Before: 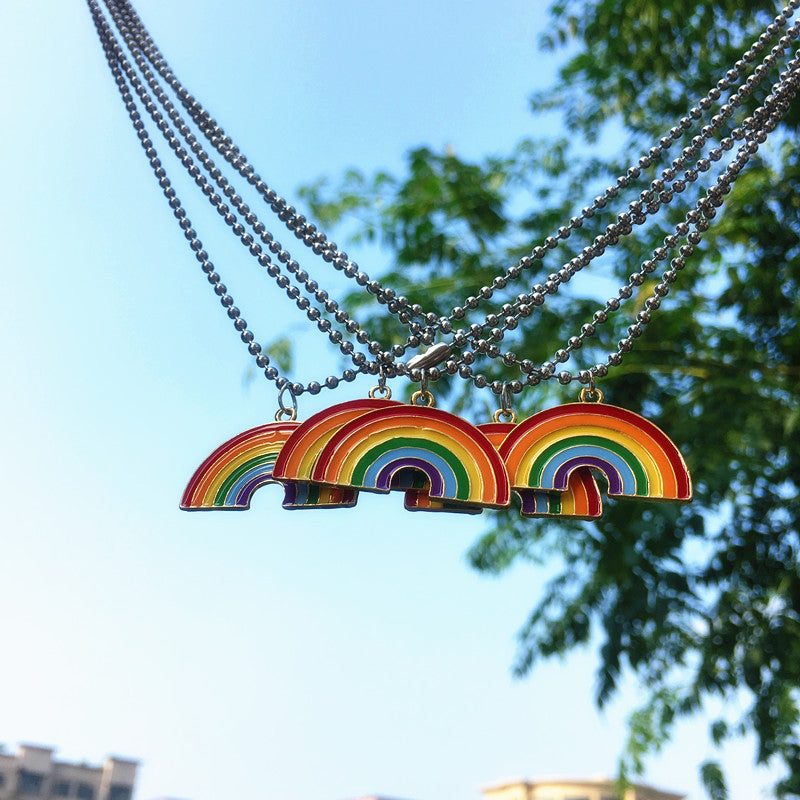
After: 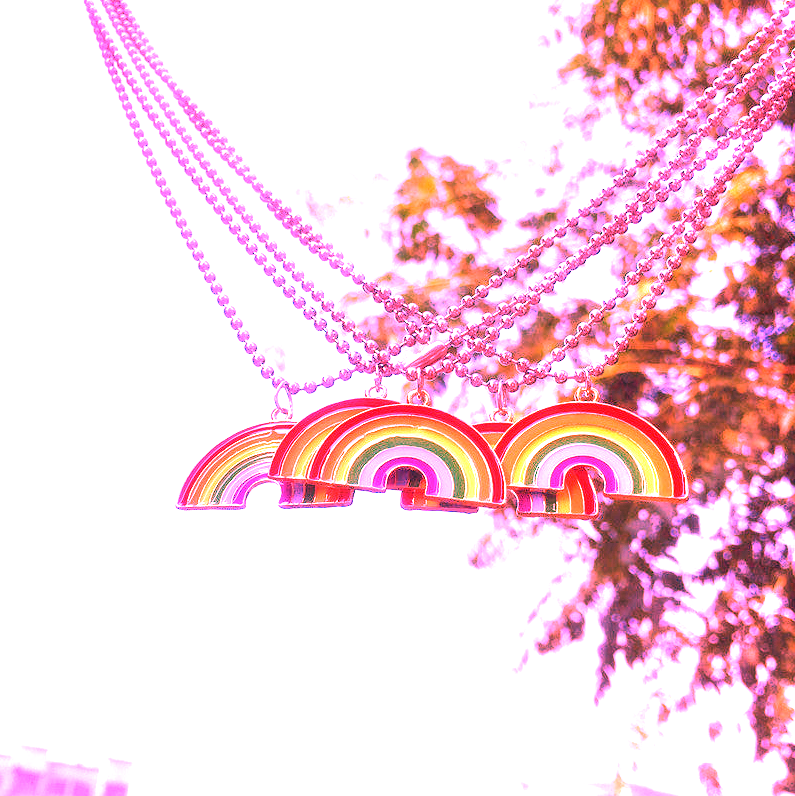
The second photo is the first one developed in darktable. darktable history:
crop and rotate: left 0.614%, top 0.179%, bottom 0.309%
white balance: red 4.26, blue 1.802
exposure: black level correction 0, exposure 1.5 EV, compensate highlight preservation false
